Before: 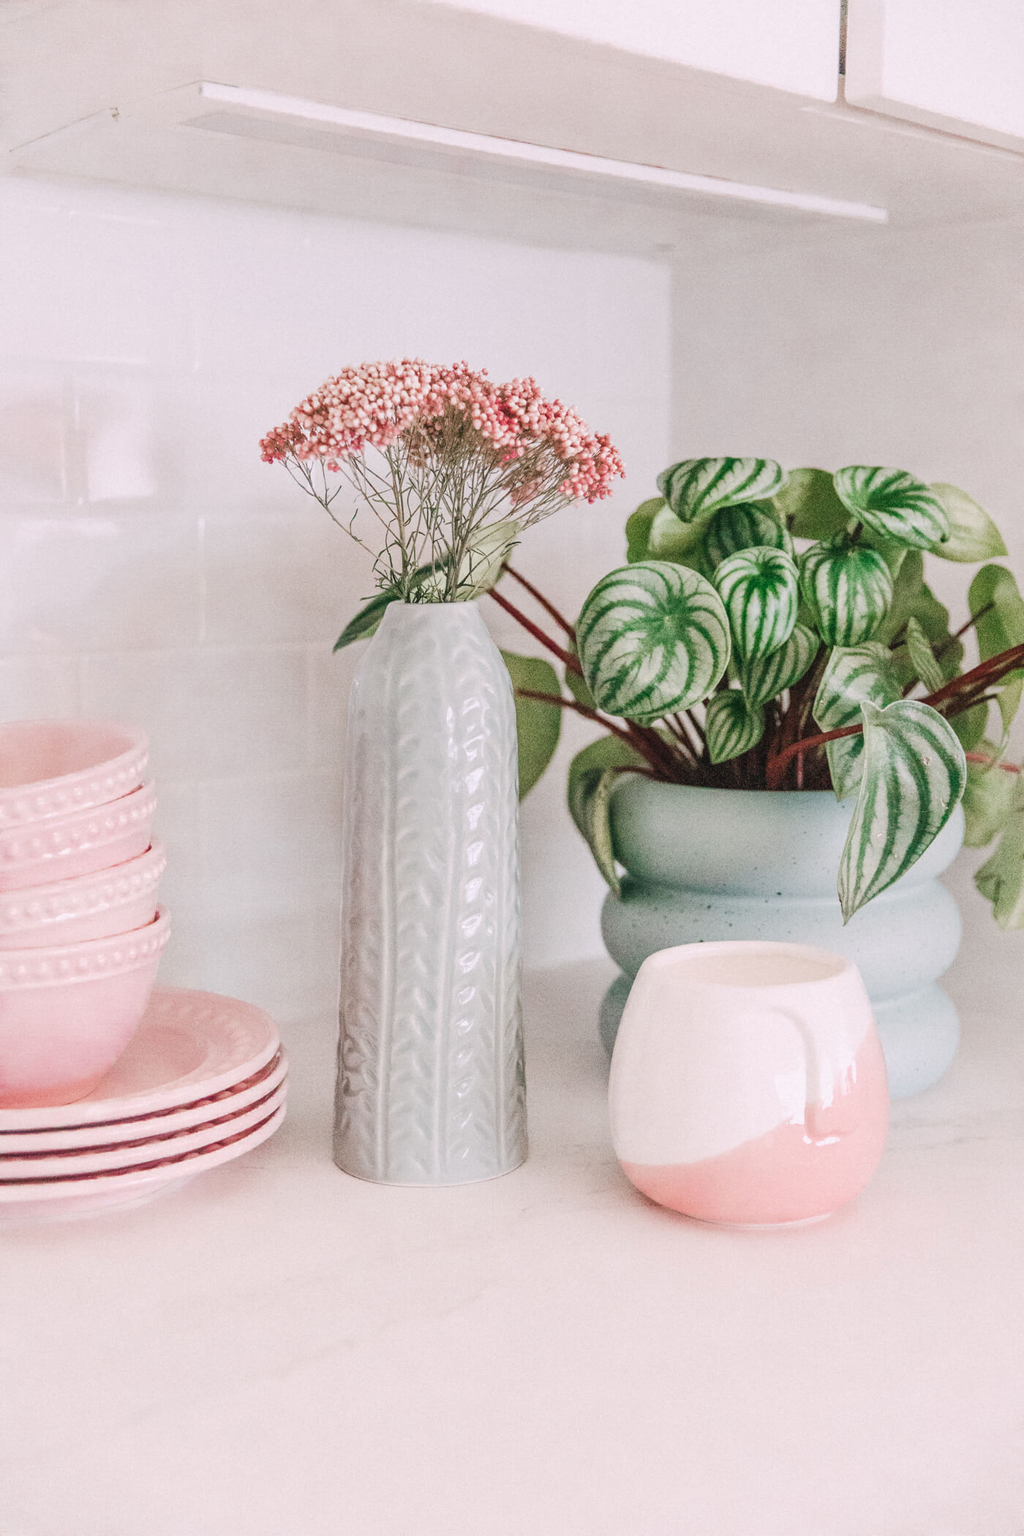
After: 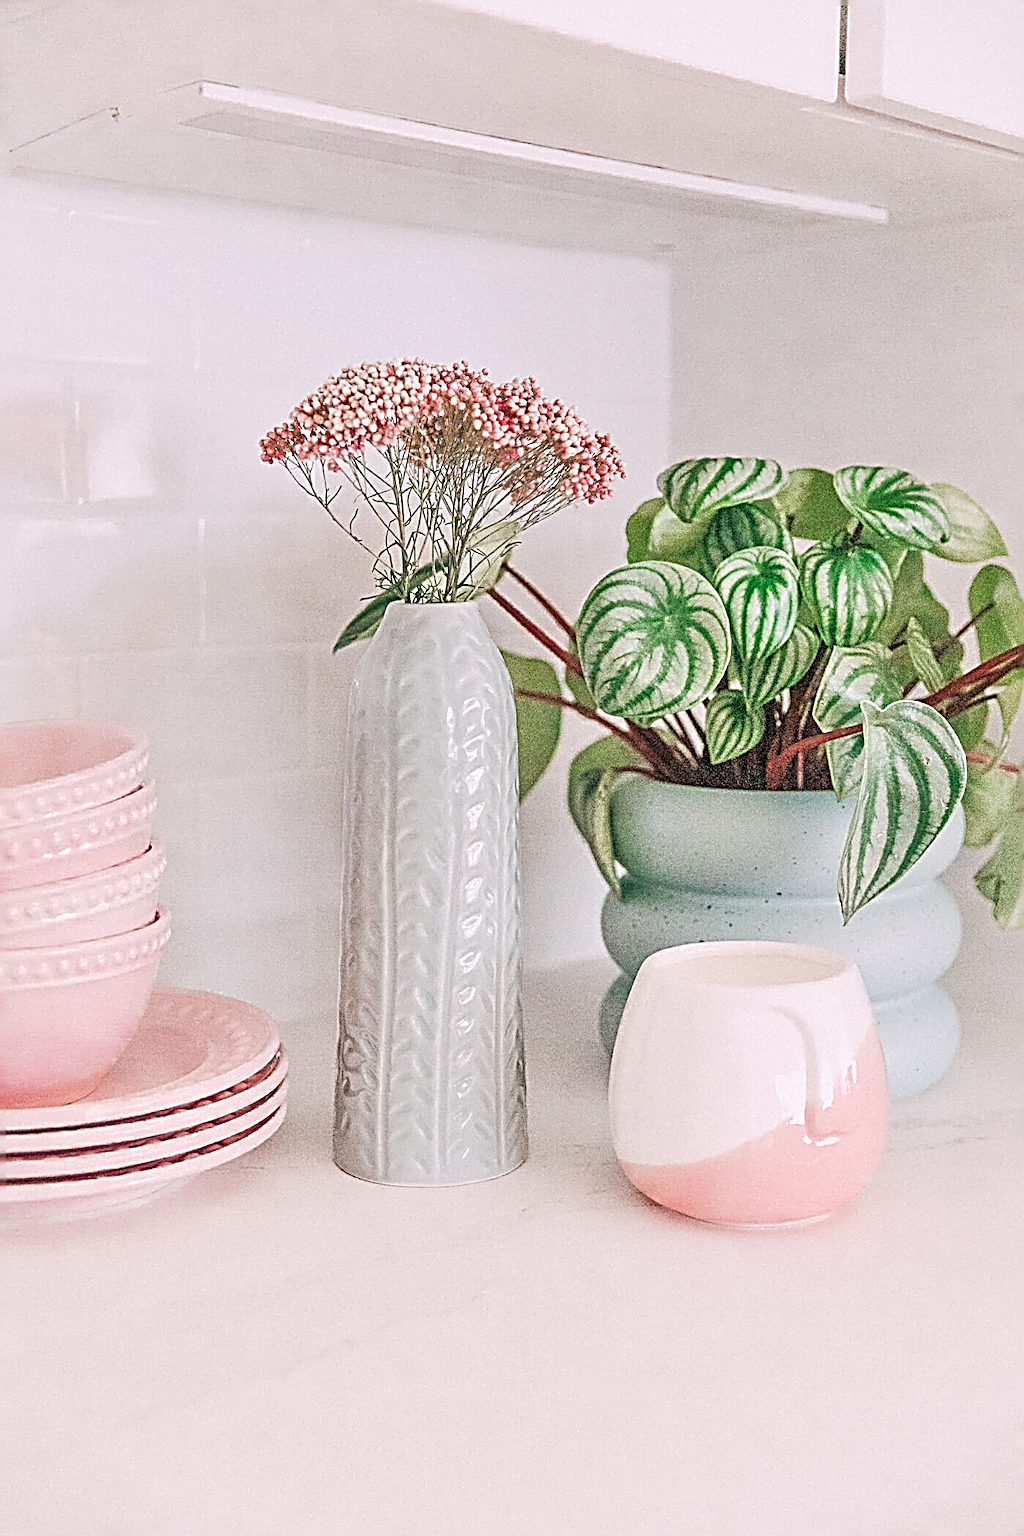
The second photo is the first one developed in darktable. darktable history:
tone equalizer: -7 EV 0.15 EV, -6 EV 0.6 EV, -5 EV 1.15 EV, -4 EV 1.33 EV, -3 EV 1.15 EV, -2 EV 0.6 EV, -1 EV 0.15 EV, mask exposure compensation -0.5 EV
sharpen: radius 3.158, amount 1.731
